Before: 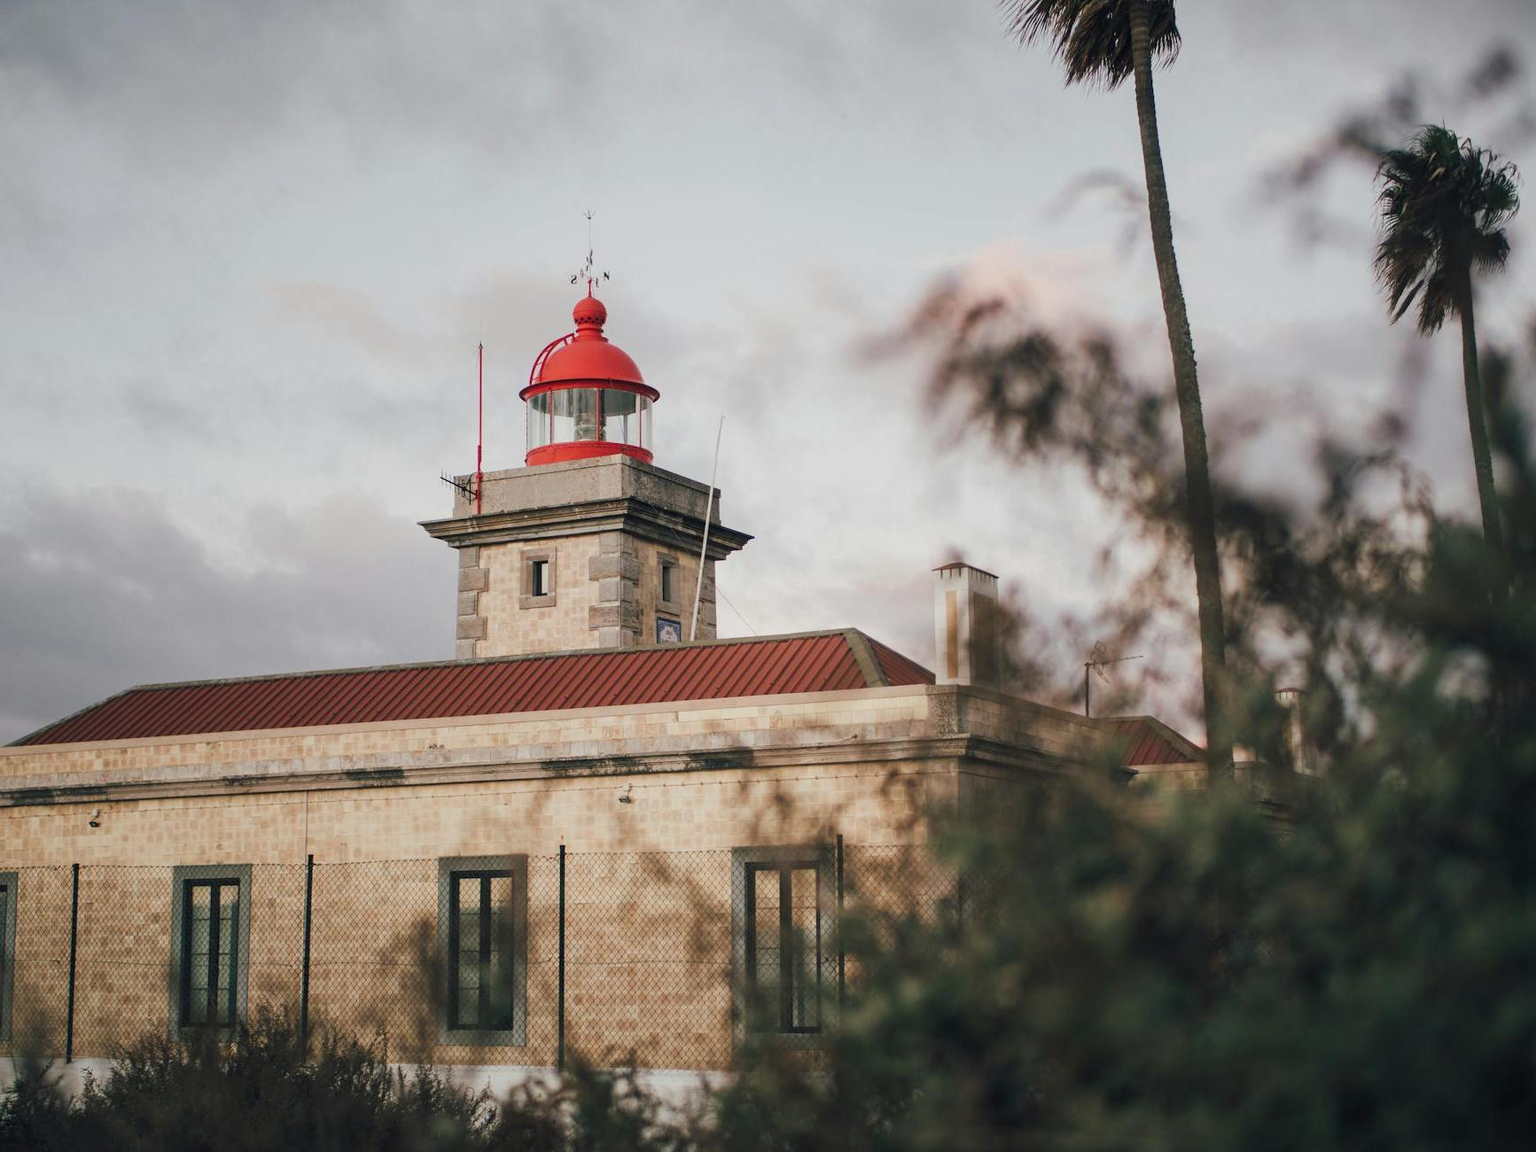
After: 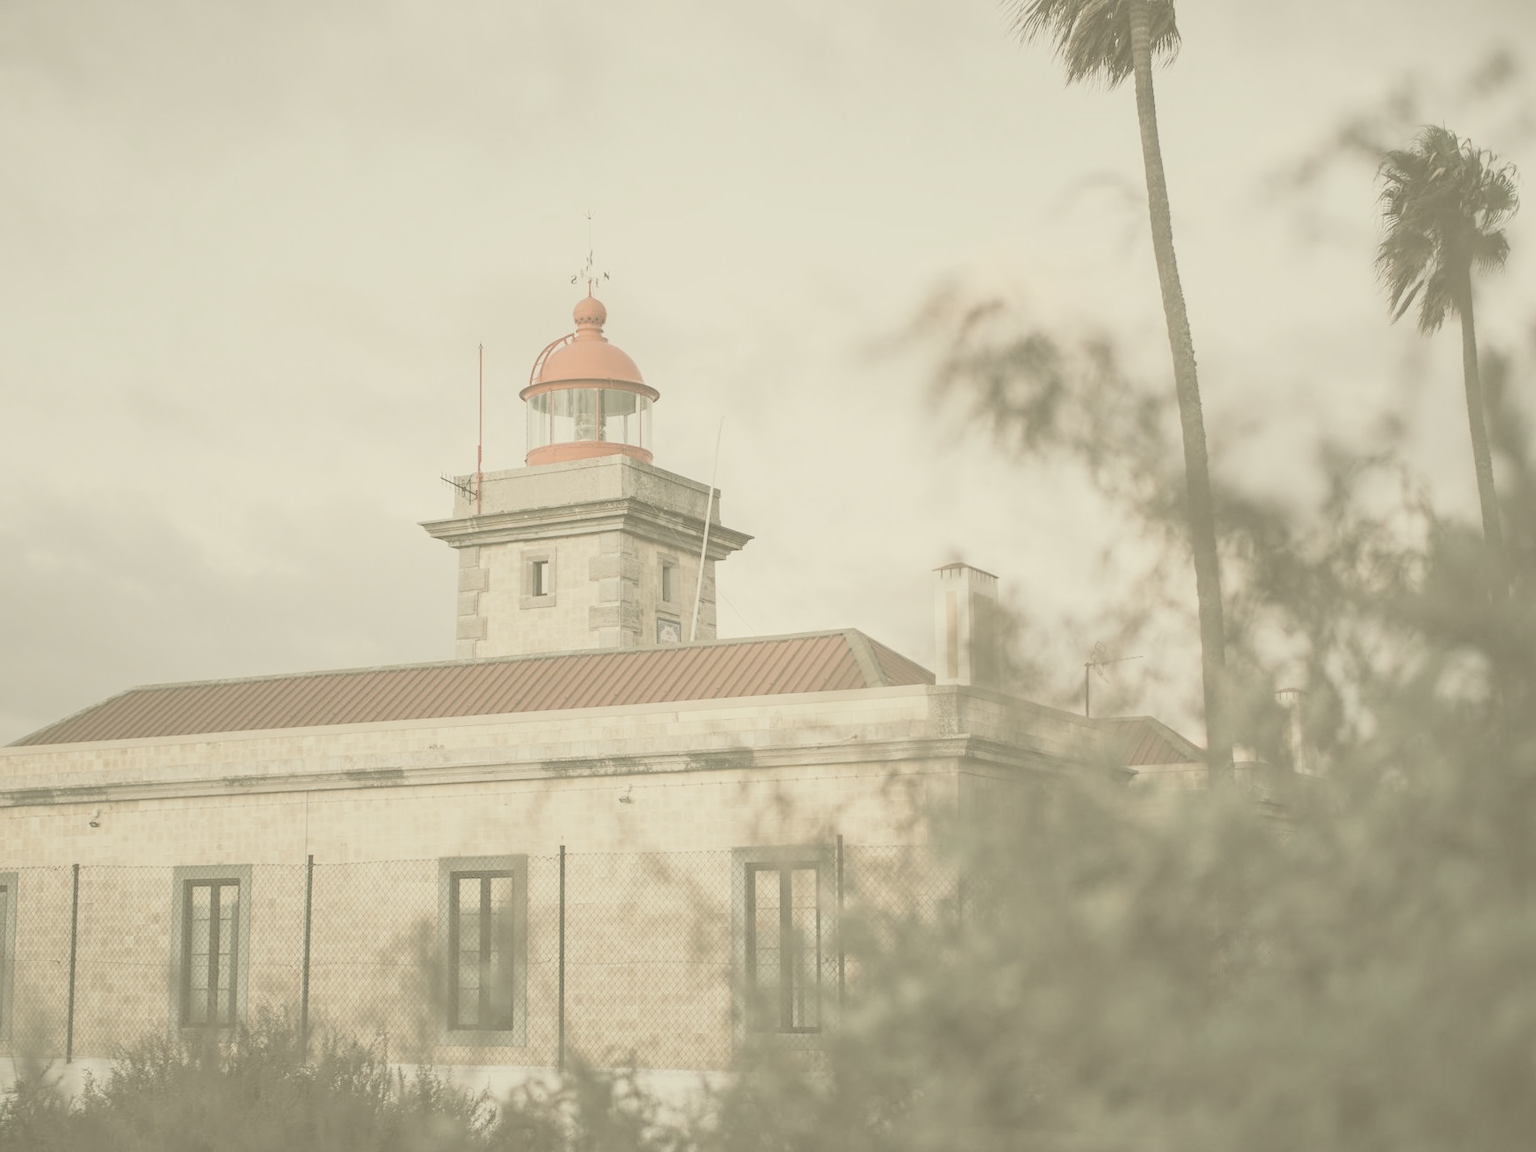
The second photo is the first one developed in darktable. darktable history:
contrast brightness saturation: contrast -0.32, brightness 0.75, saturation -0.78
color balance: output saturation 110%
color correction: highlights a* -1.43, highlights b* 10.12, shadows a* 0.395, shadows b* 19.35
